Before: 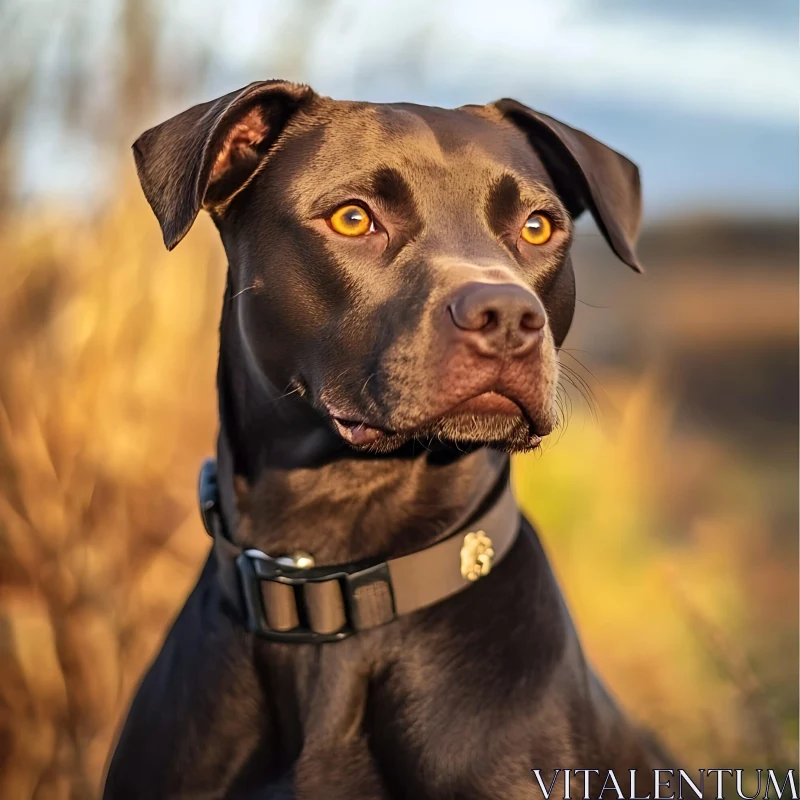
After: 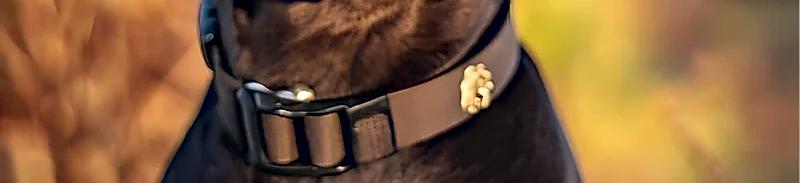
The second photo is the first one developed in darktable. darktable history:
sharpen: radius 1.412, amount 1.244, threshold 0.84
haze removal: strength 0.289, distance 0.25, compatibility mode true, adaptive false
crop and rotate: top 58.598%, bottom 18.45%
contrast brightness saturation: saturation -0.061
